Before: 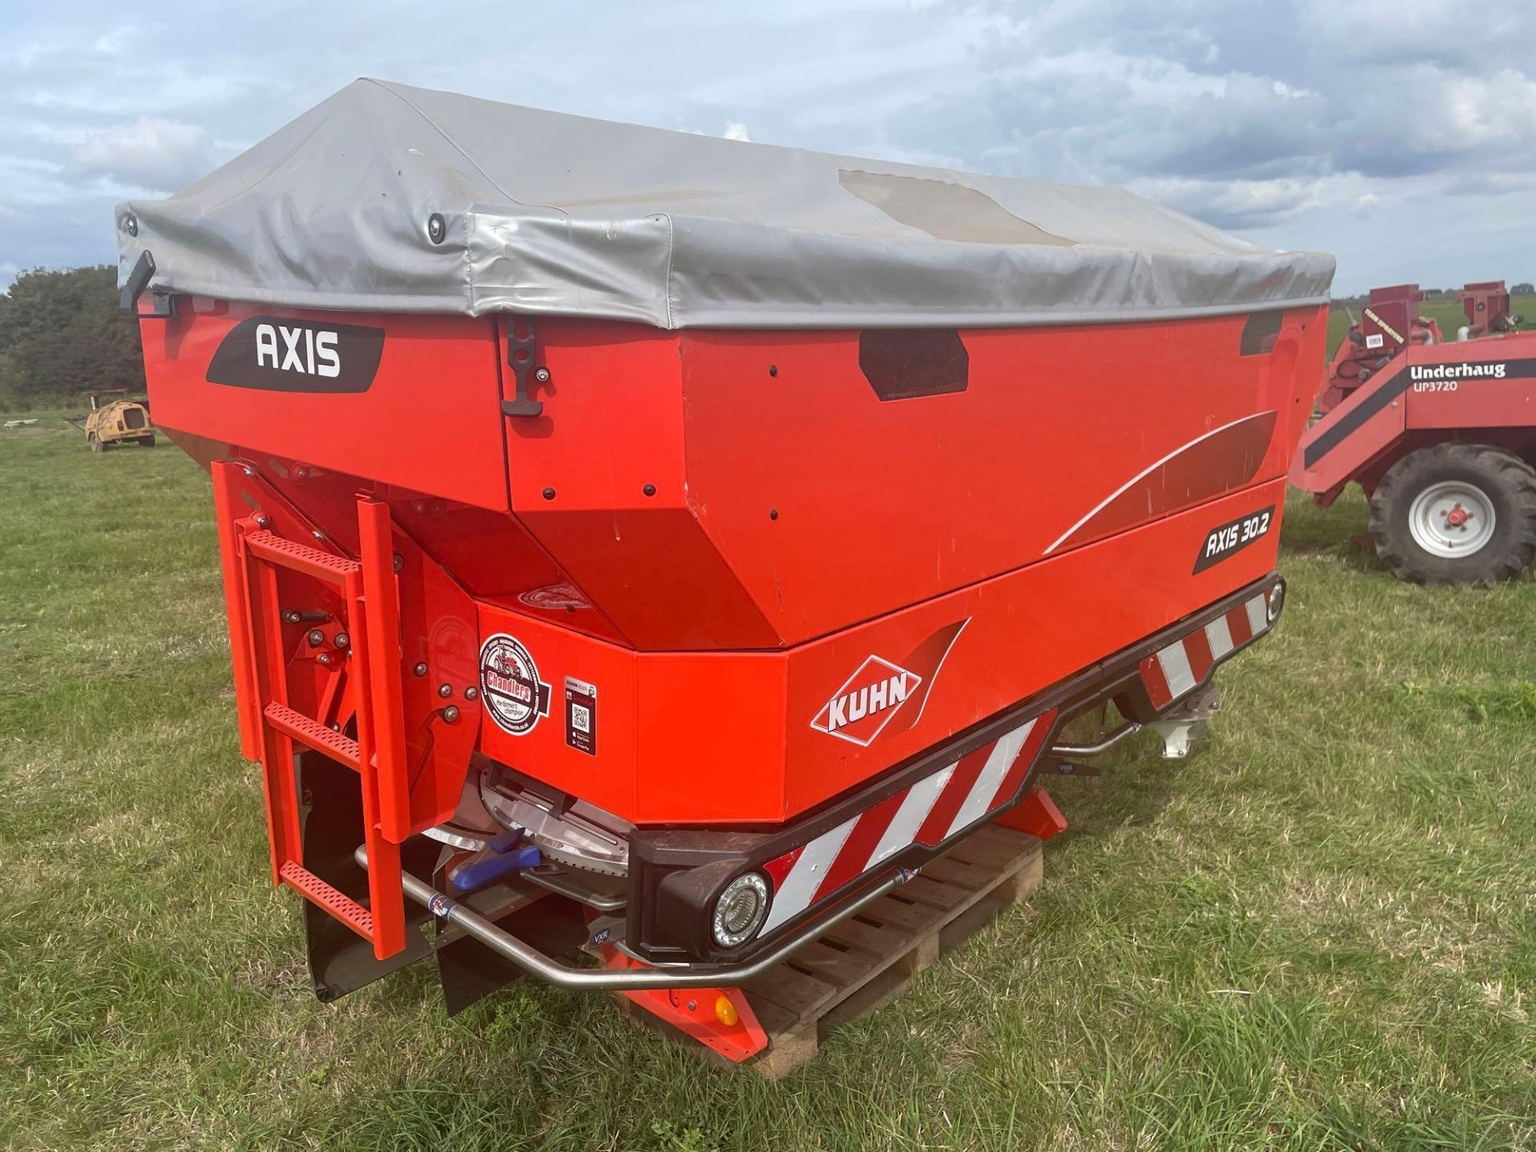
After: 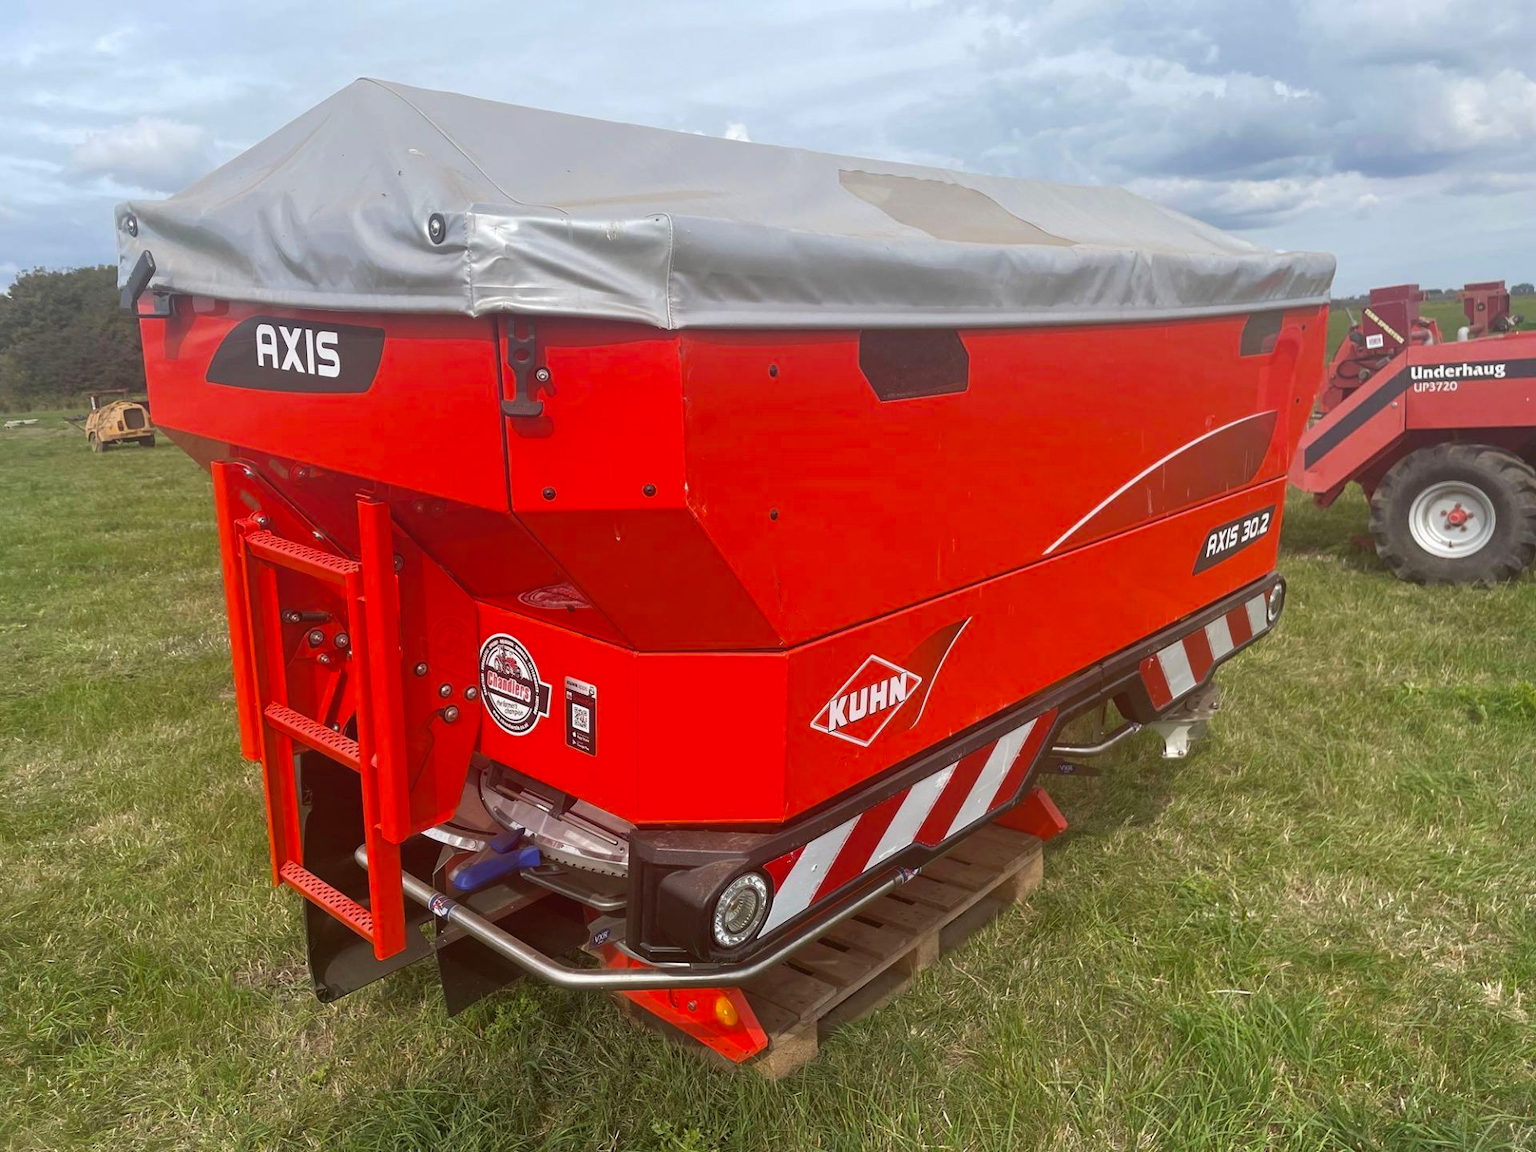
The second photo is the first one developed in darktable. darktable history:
color balance rgb: shadows fall-off 101%, linear chroma grading › mid-tones 7.63%, perceptual saturation grading › mid-tones 11.68%, mask middle-gray fulcrum 22.45%, global vibrance 10.11%, saturation formula JzAzBz (2021)
